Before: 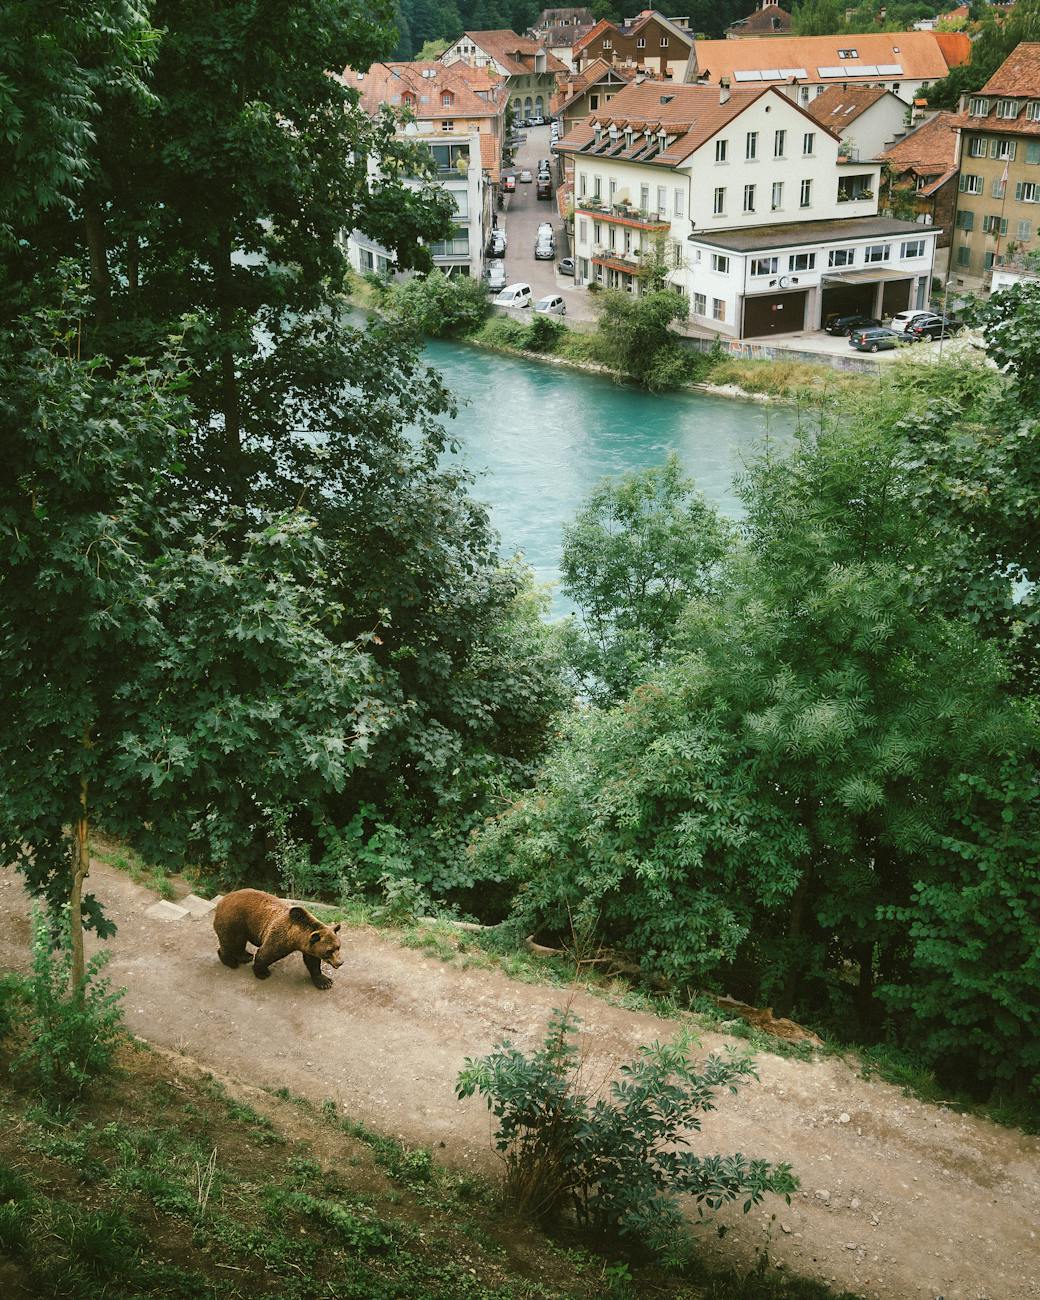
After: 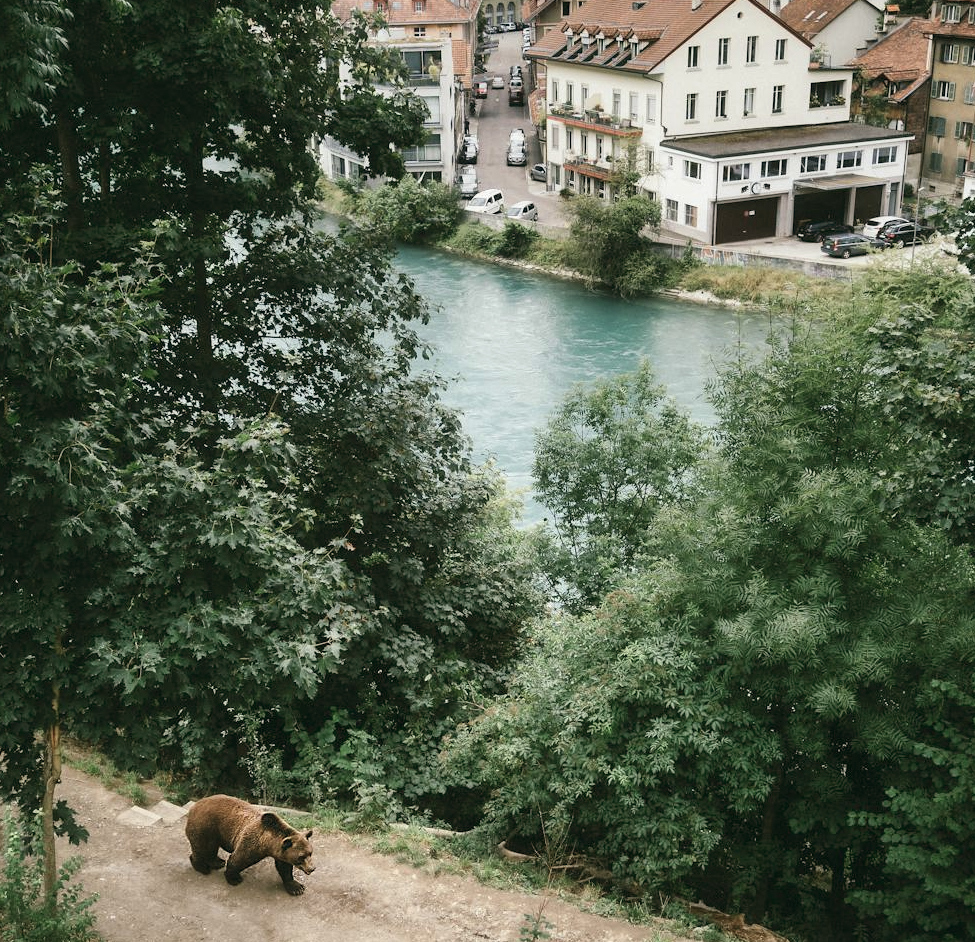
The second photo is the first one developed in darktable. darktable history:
crop: left 2.737%, top 7.287%, right 3.421%, bottom 20.179%
color balance: lift [1, 0.998, 1.001, 1.002], gamma [1, 1.02, 1, 0.98], gain [1, 1.02, 1.003, 0.98]
contrast brightness saturation: contrast 0.1, saturation -0.36
color correction: saturation 1.11
